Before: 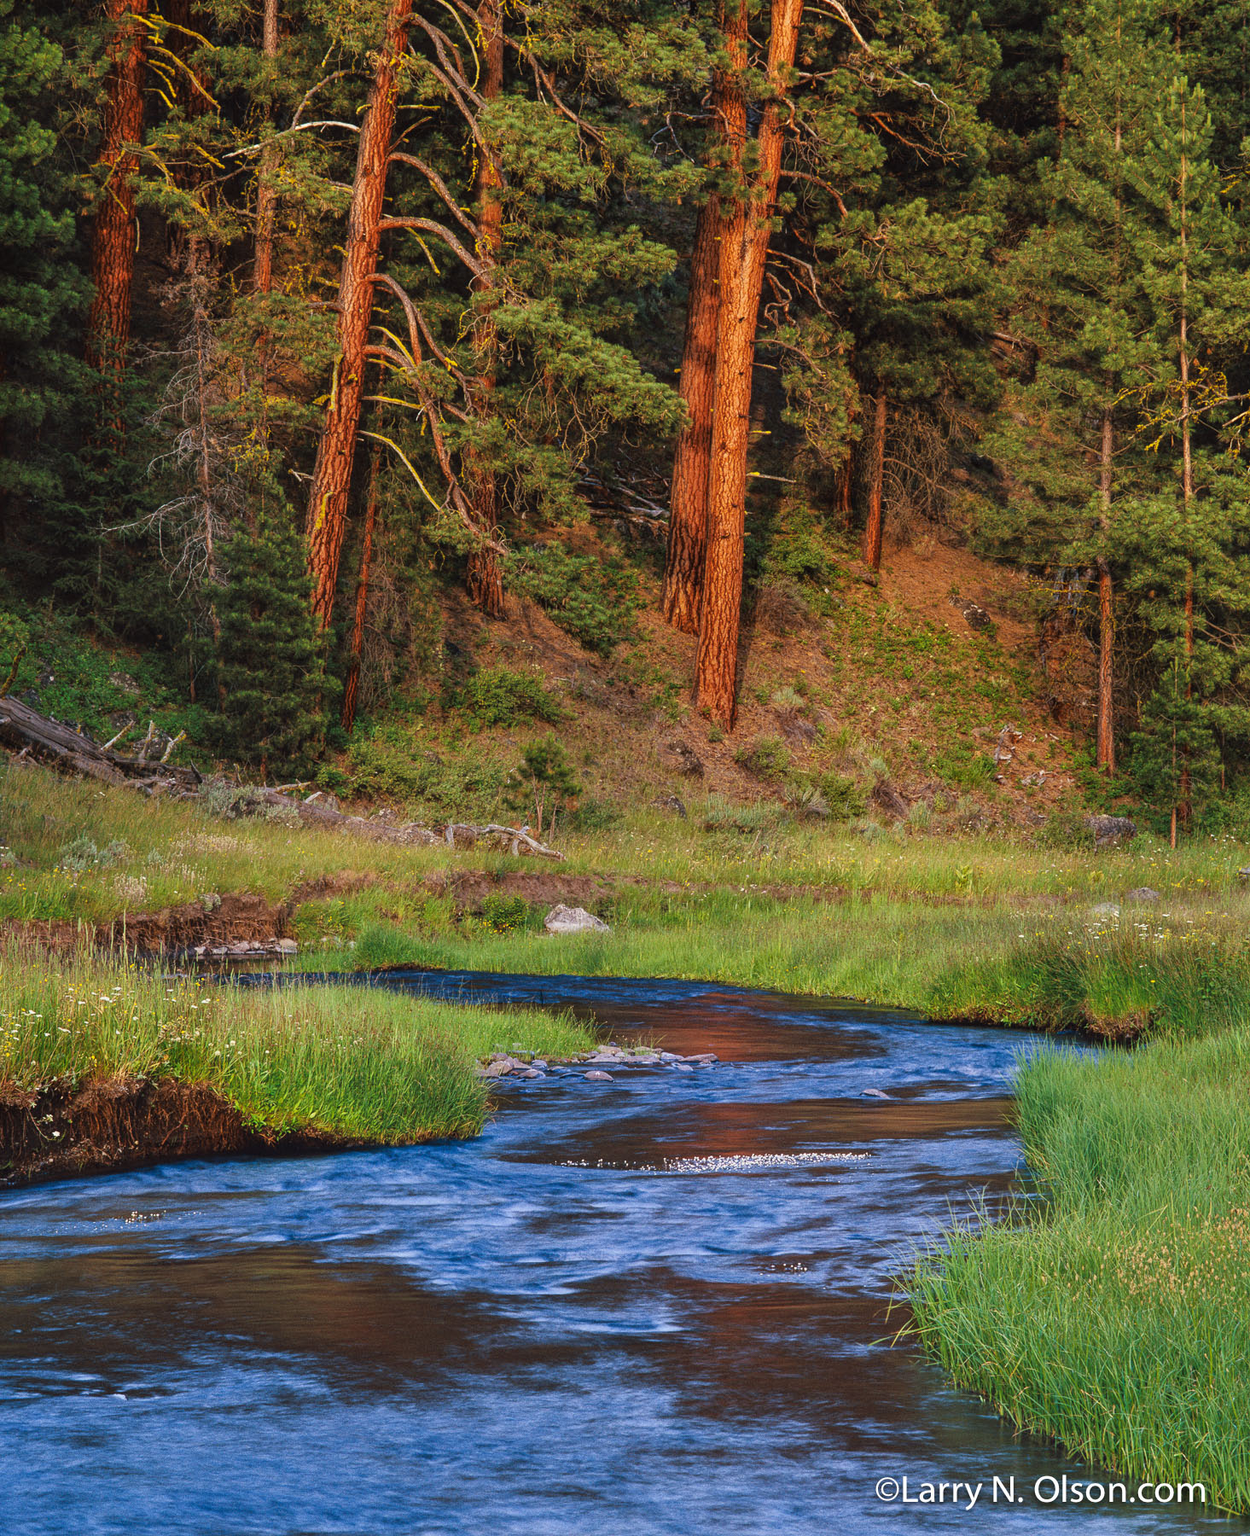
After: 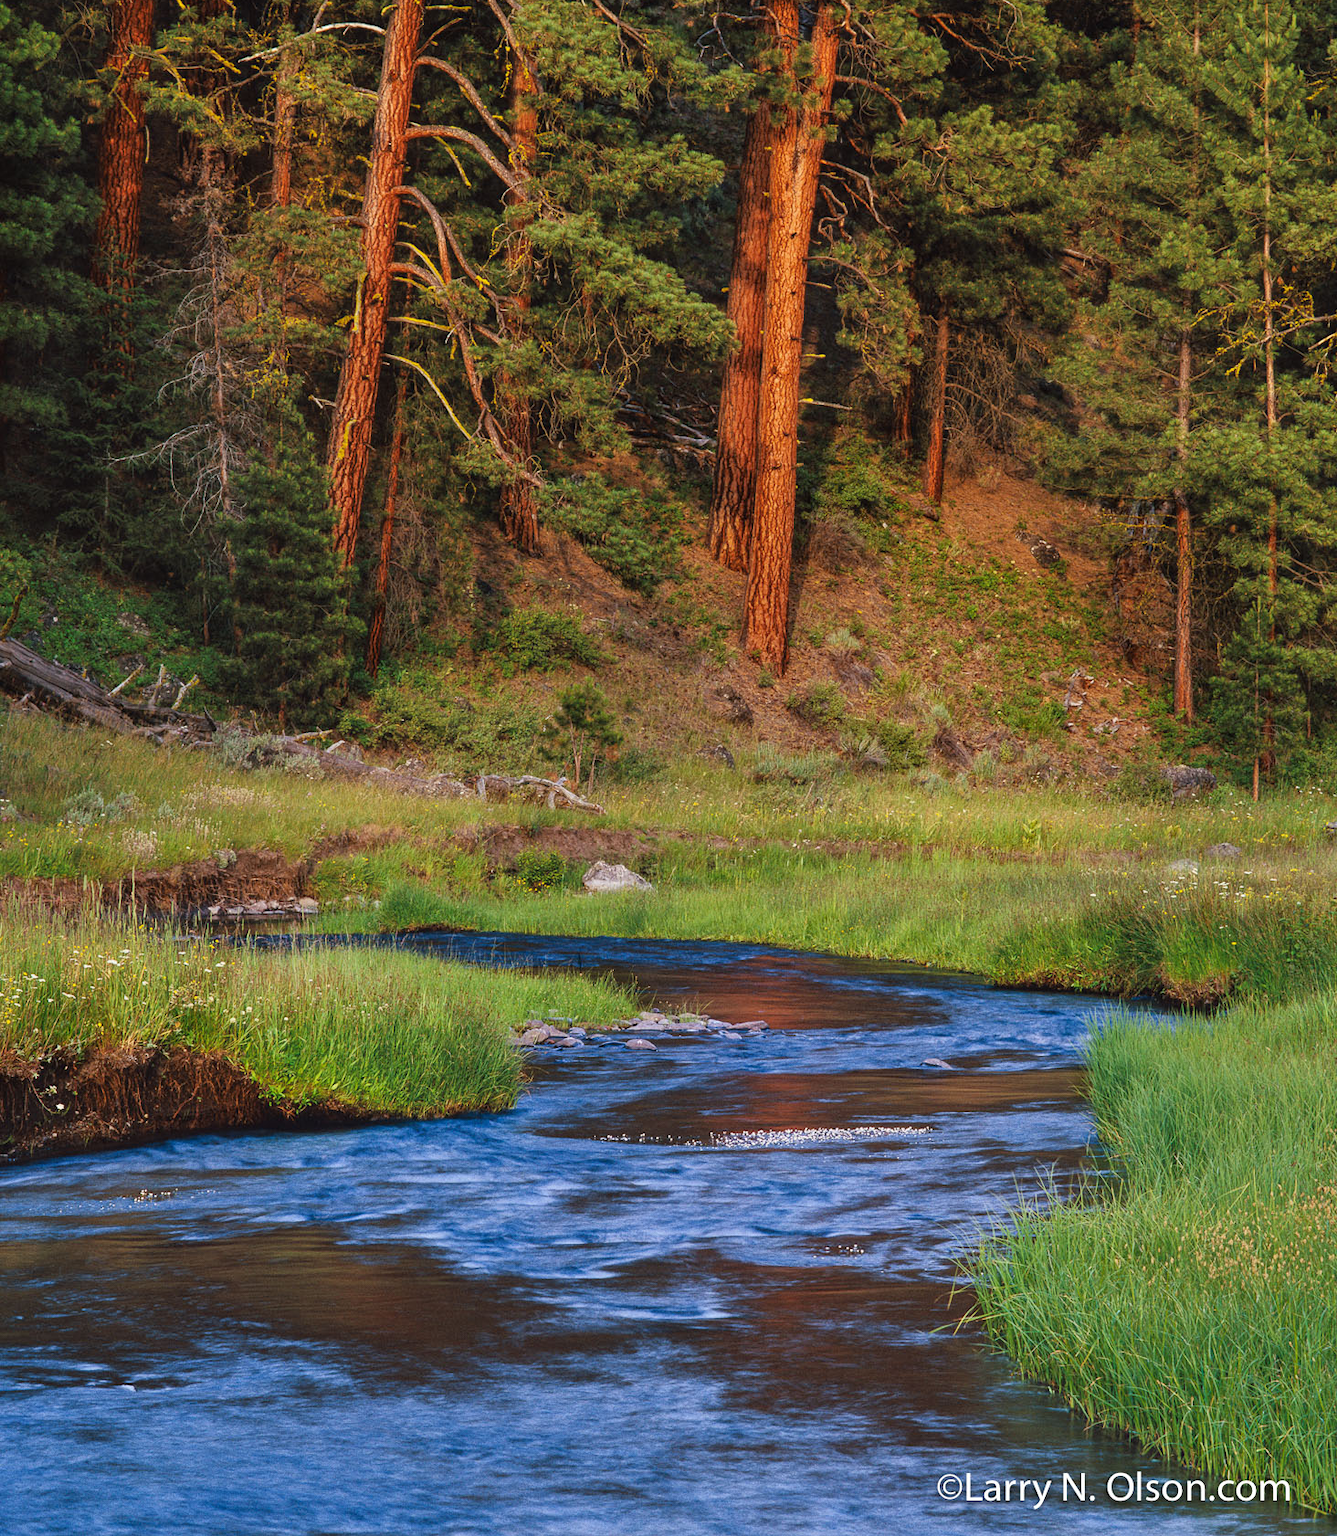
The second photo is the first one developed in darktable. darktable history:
crop and rotate: top 6.521%
